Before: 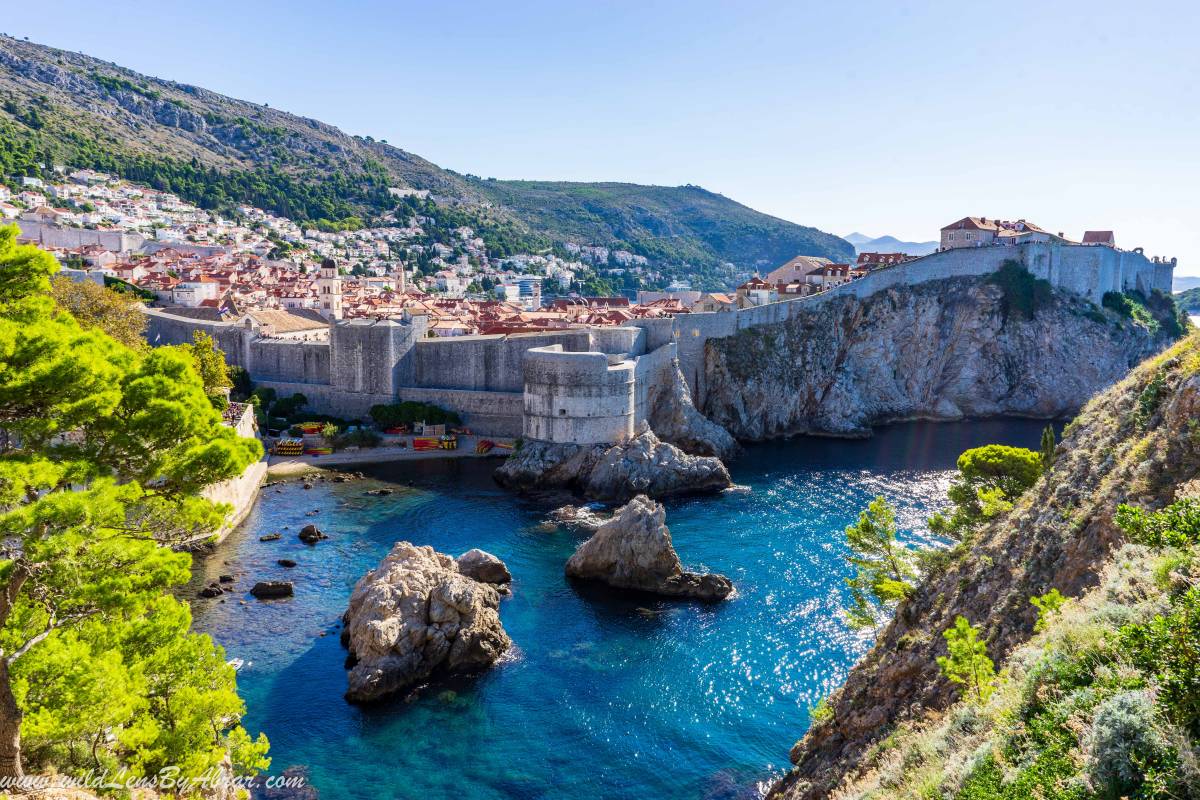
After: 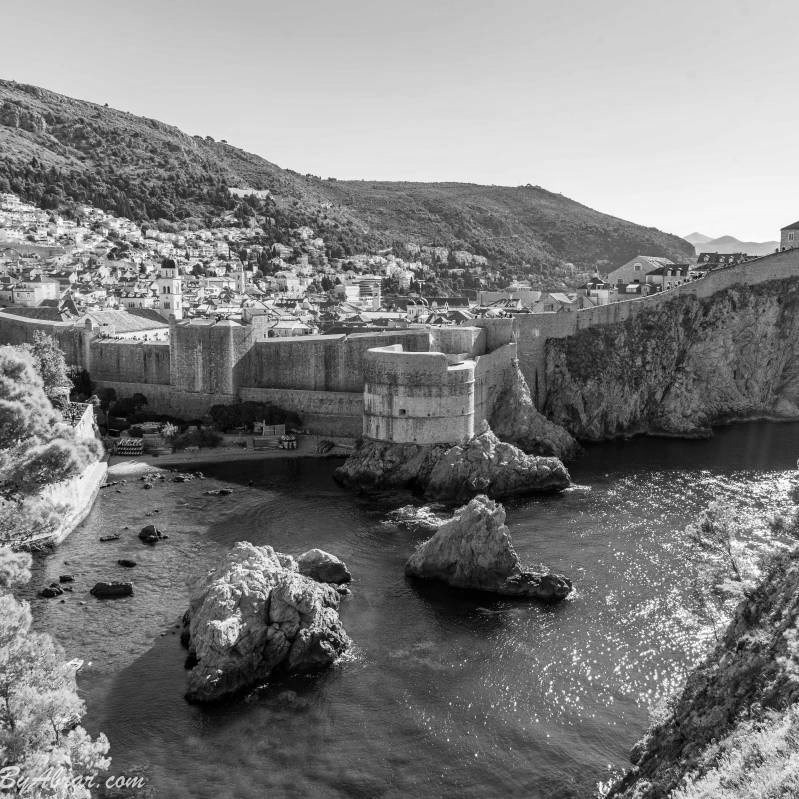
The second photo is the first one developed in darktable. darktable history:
crop and rotate: left 13.342%, right 19.991%
monochrome: on, module defaults
